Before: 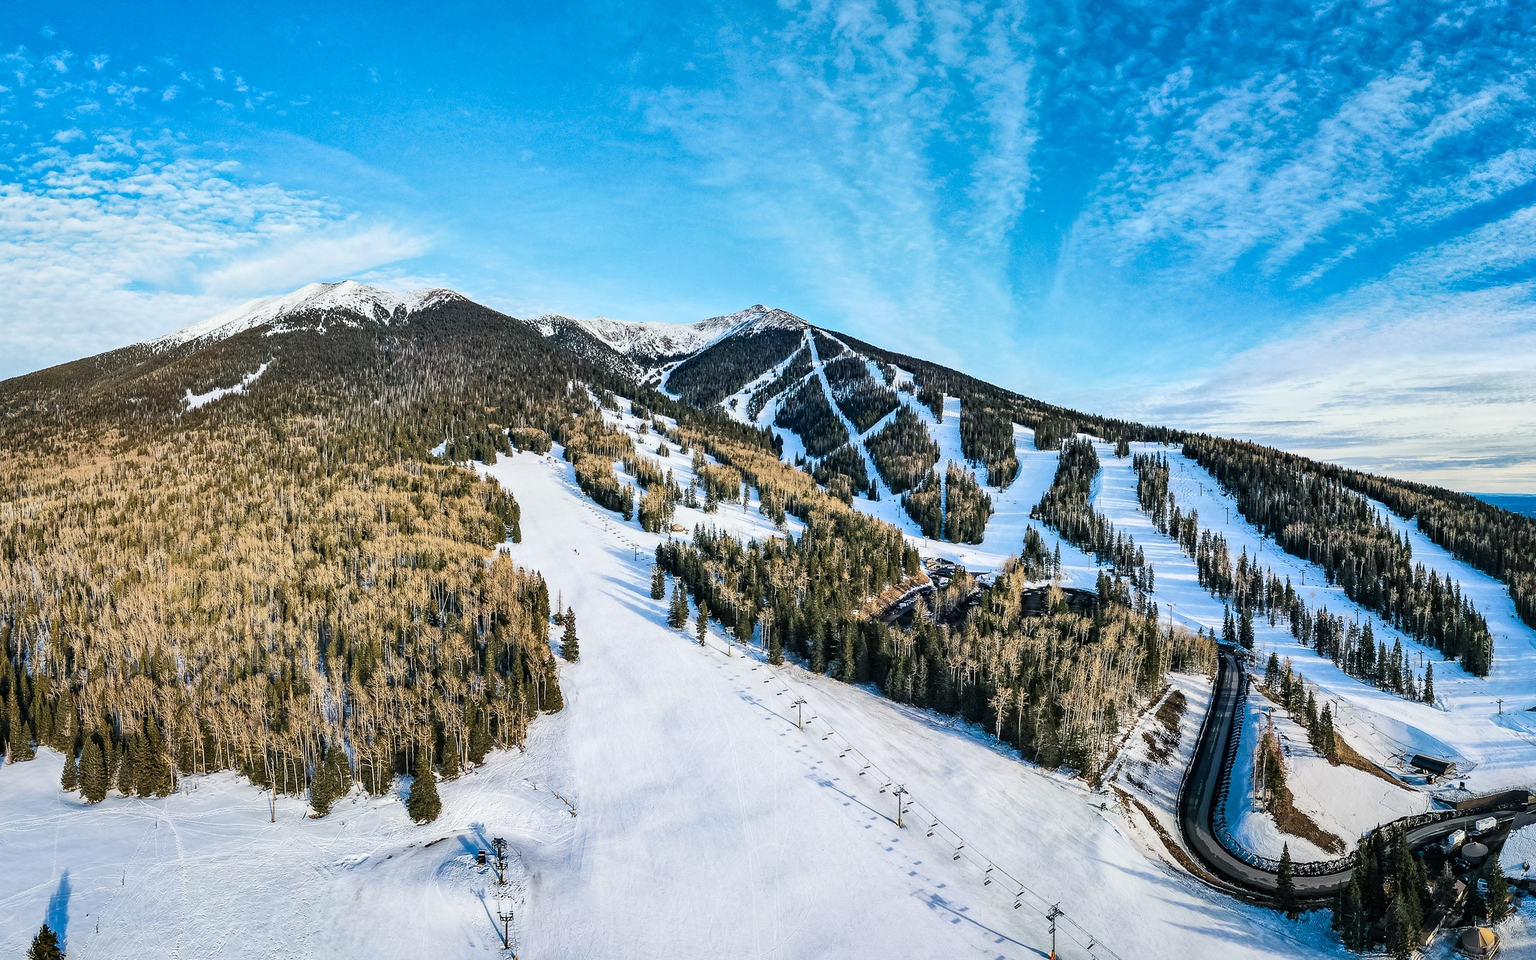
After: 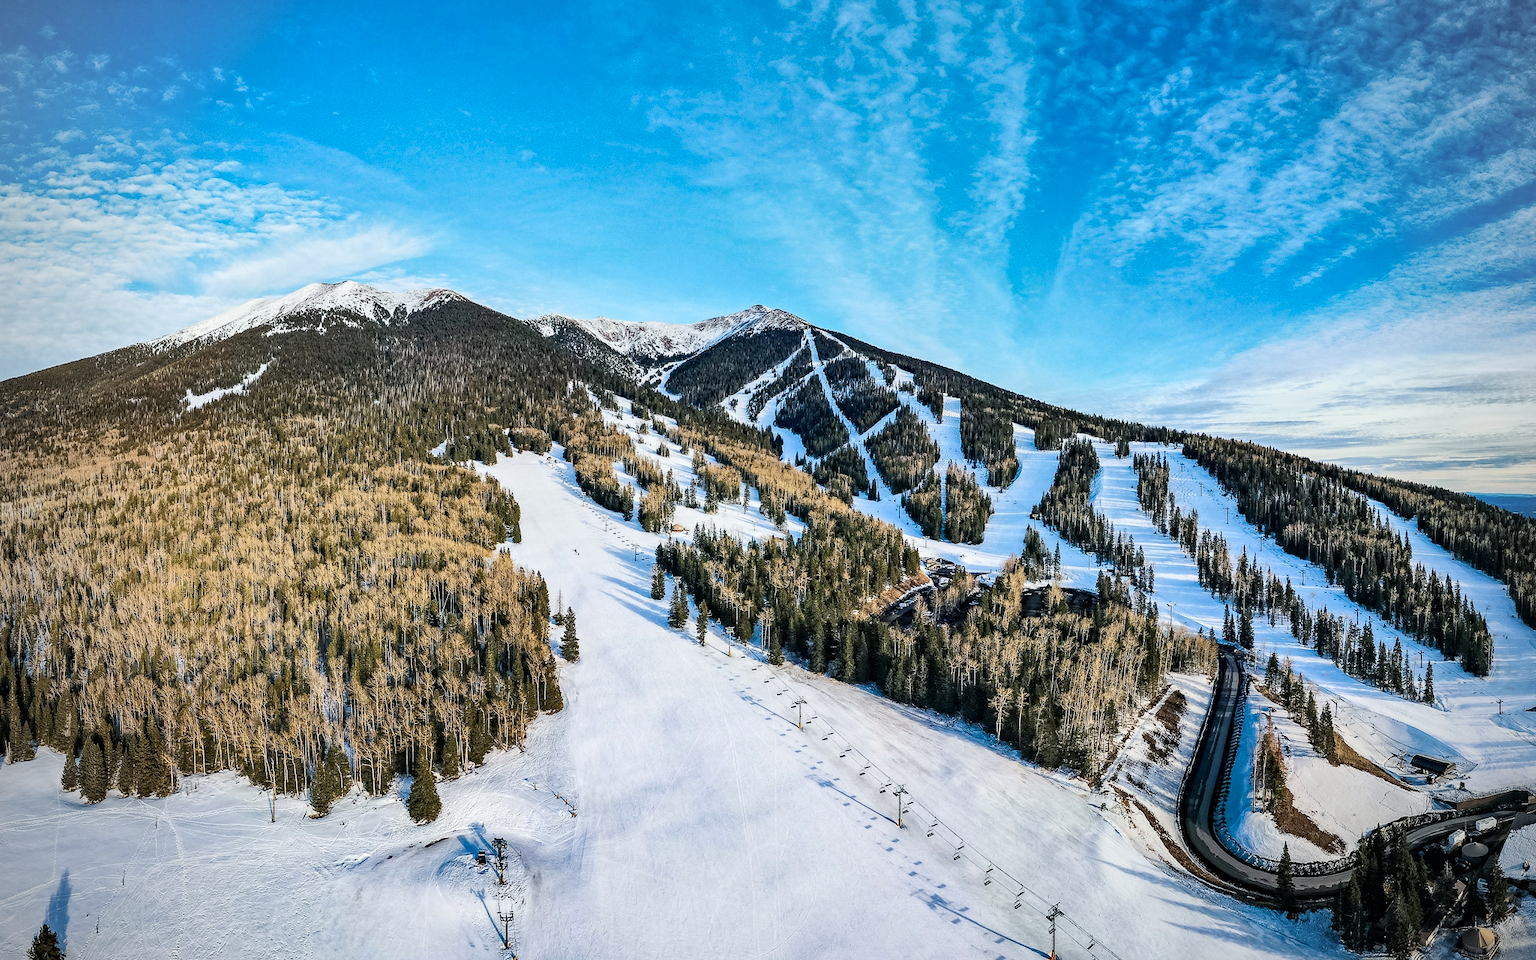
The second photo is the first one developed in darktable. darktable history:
haze removal: compatibility mode true, adaptive false
vignetting: on, module defaults
exposure: black level correction 0.002, compensate highlight preservation false
